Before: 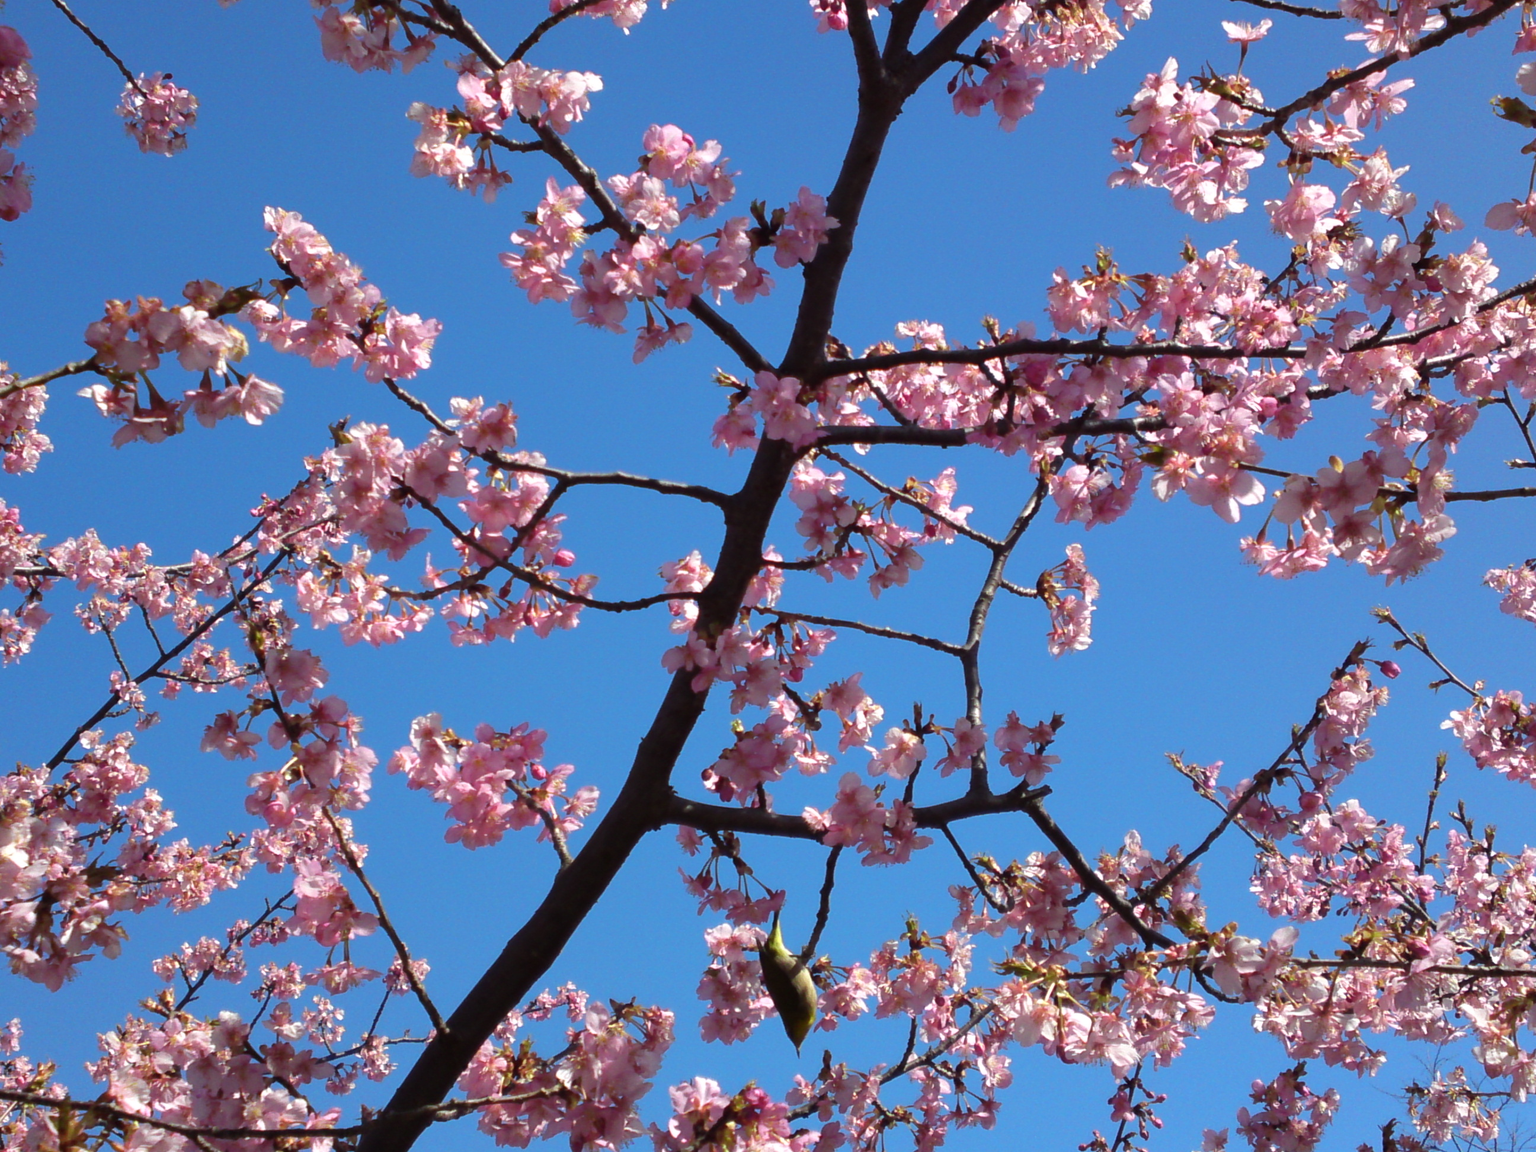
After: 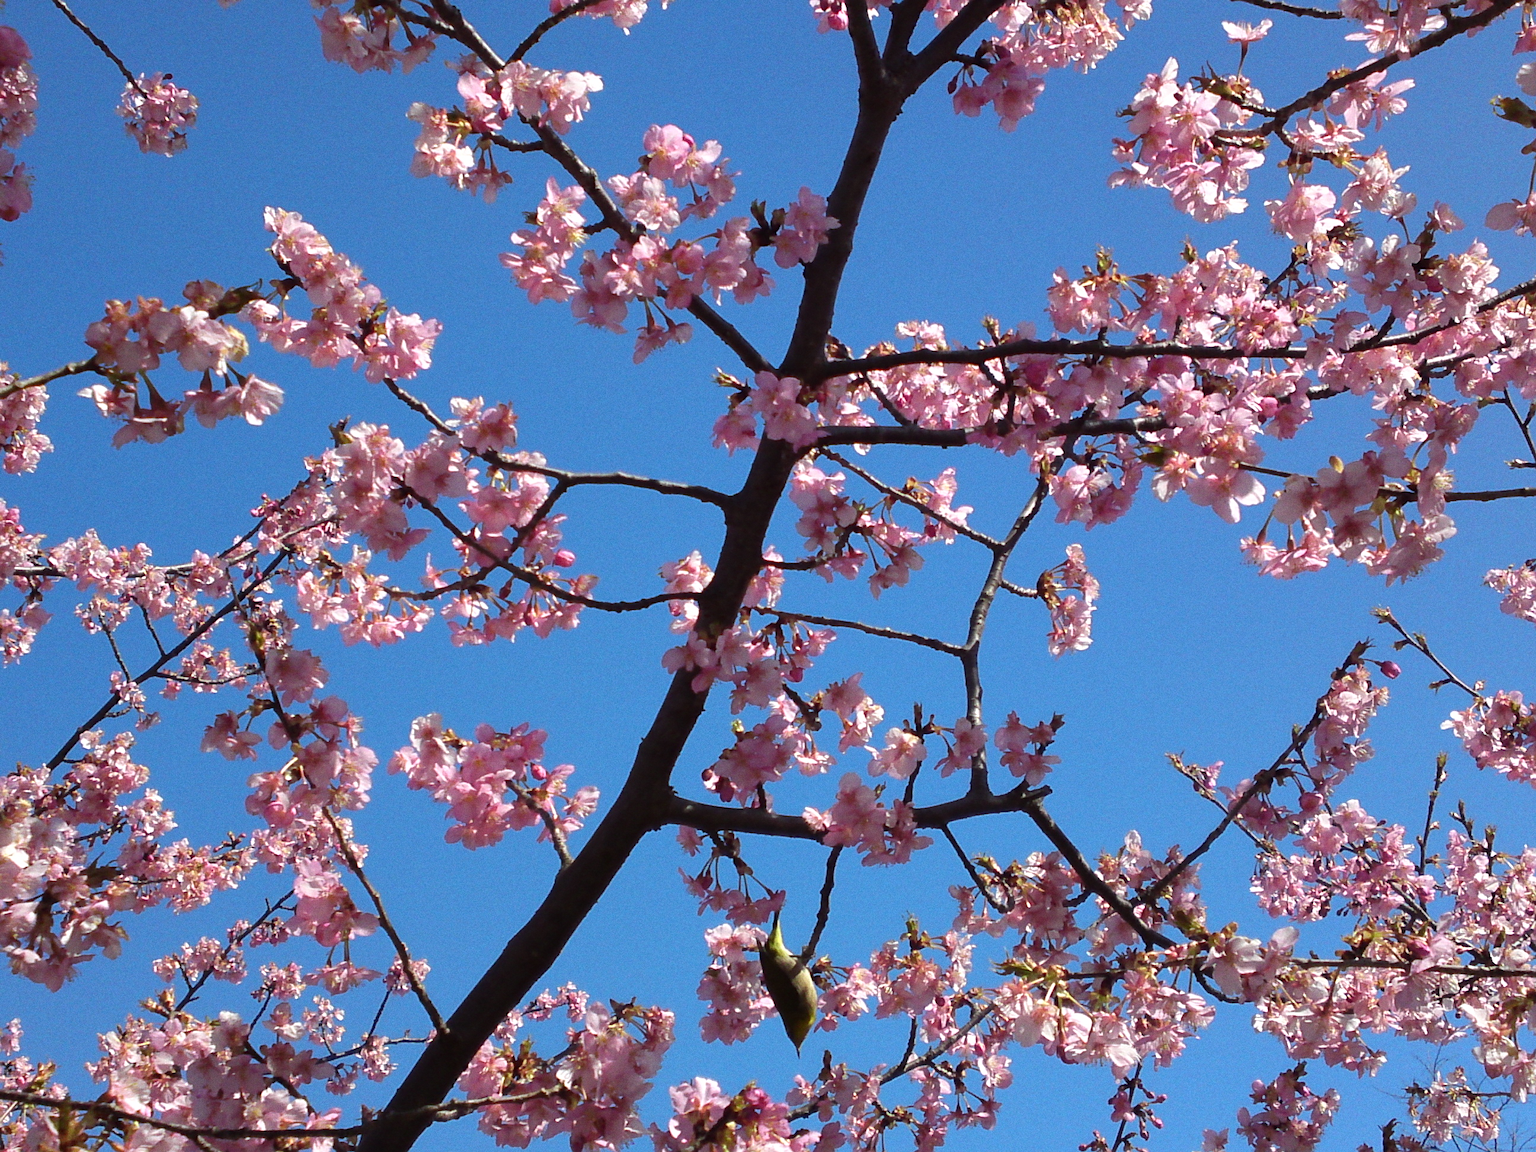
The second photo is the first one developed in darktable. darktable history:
sharpen: on, module defaults
grain: coarseness 0.47 ISO
